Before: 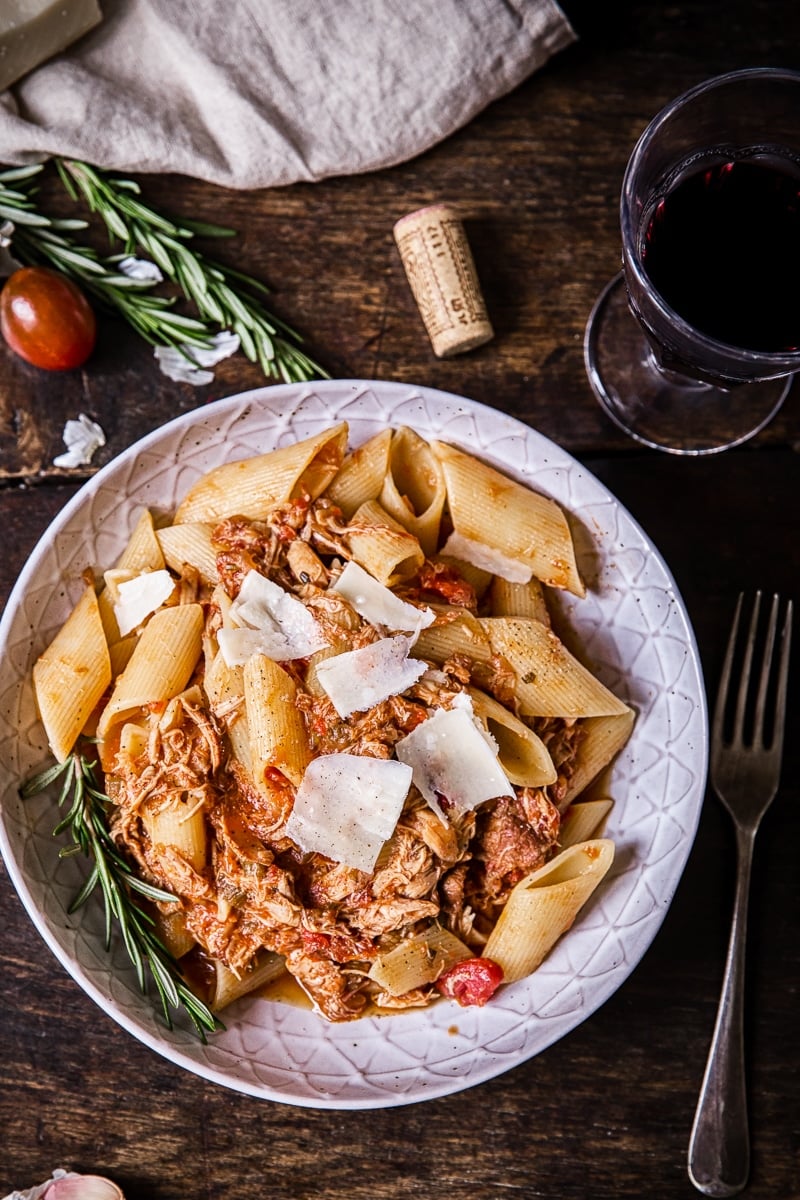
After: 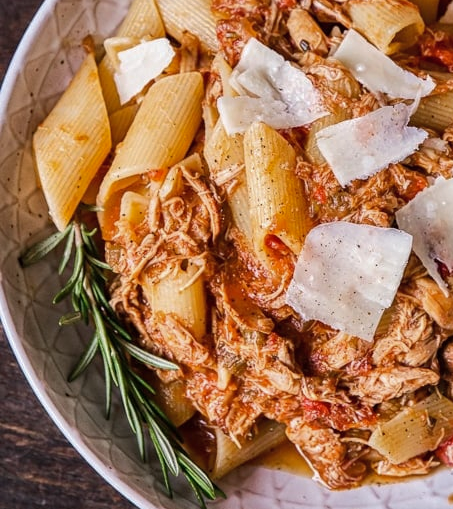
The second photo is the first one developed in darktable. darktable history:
crop: top 44.382%, right 43.281%, bottom 13.188%
shadows and highlights: shadows 29.89
